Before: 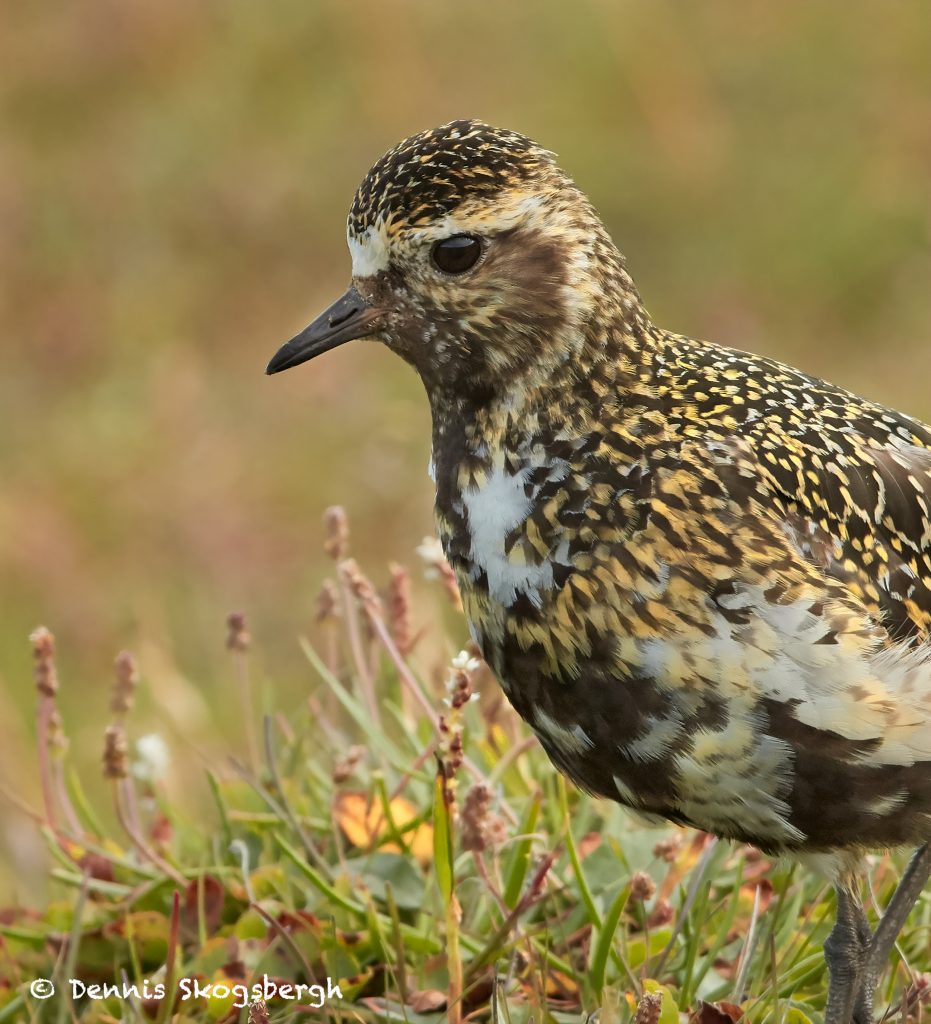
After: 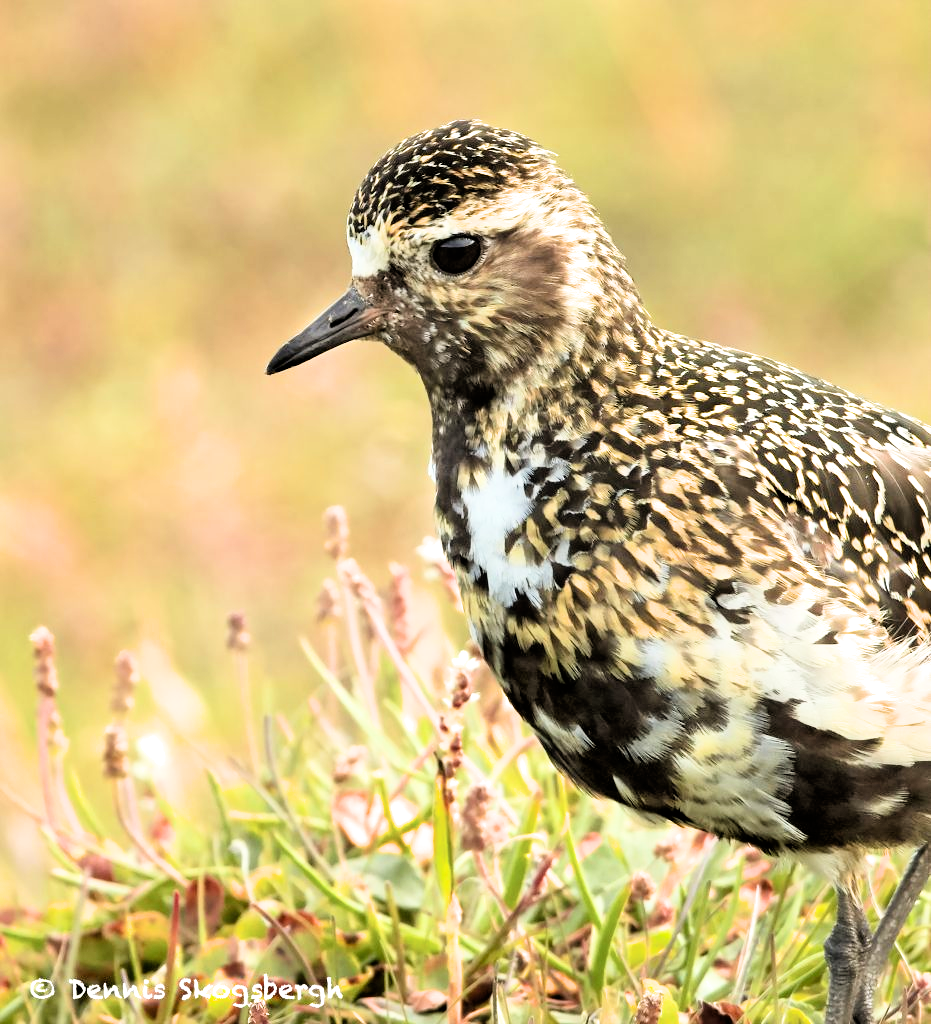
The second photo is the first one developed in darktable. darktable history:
filmic rgb: black relative exposure -4 EV, white relative exposure 3 EV, hardness 3.02, contrast 1.4
exposure: black level correction 0, exposure 1.2 EV, compensate highlight preservation false
